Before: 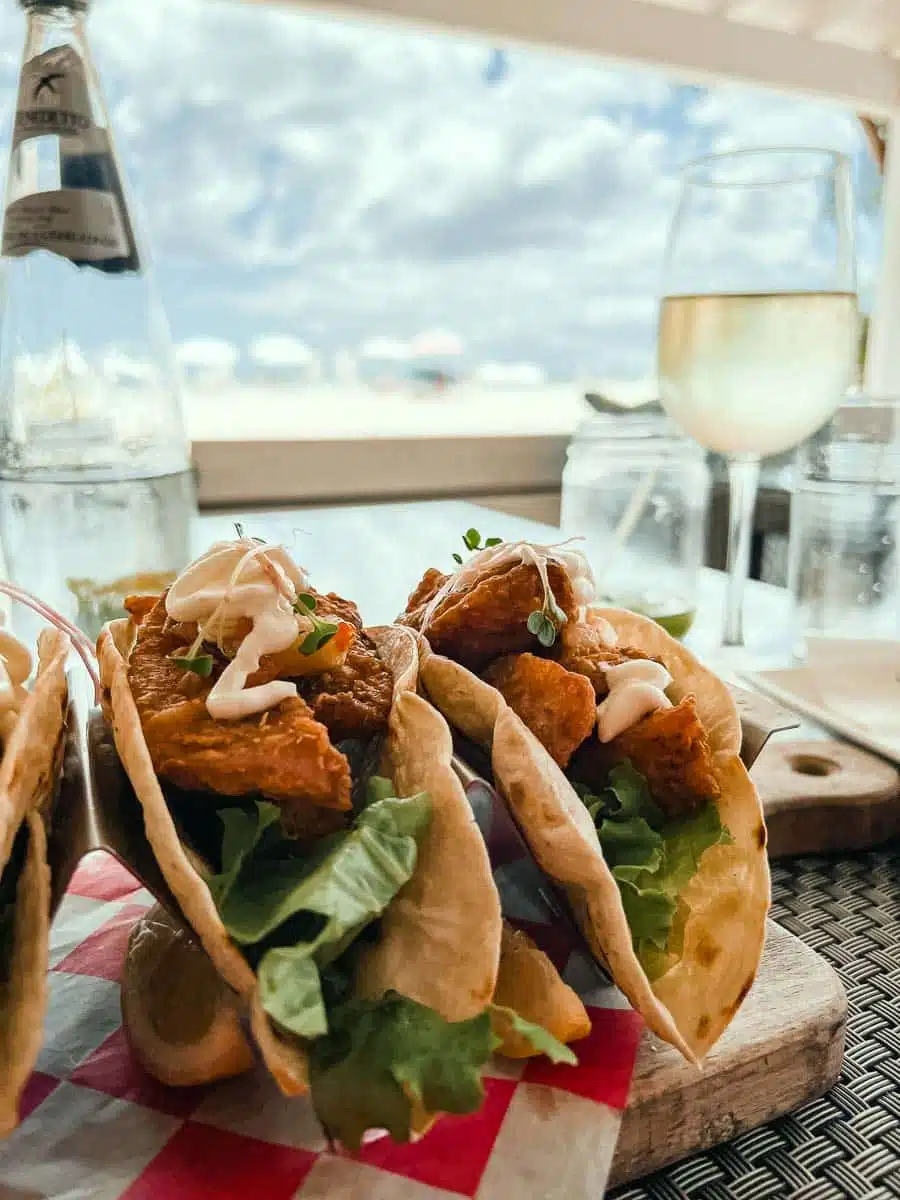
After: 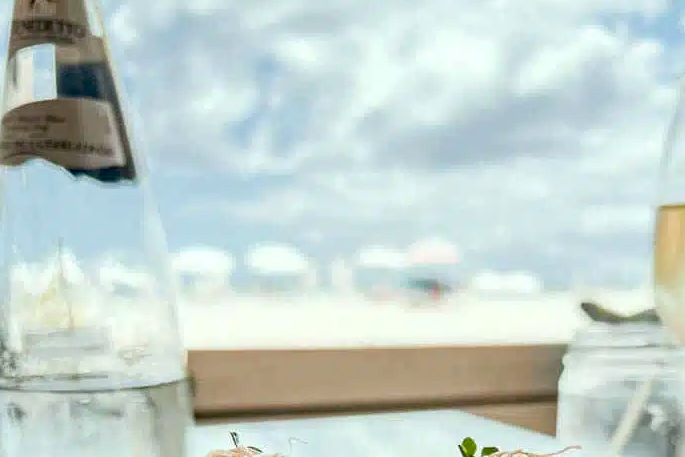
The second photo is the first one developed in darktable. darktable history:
crop: left 0.544%, top 7.636%, right 23.331%, bottom 54.206%
haze removal: strength 0.291, distance 0.25, compatibility mode true
